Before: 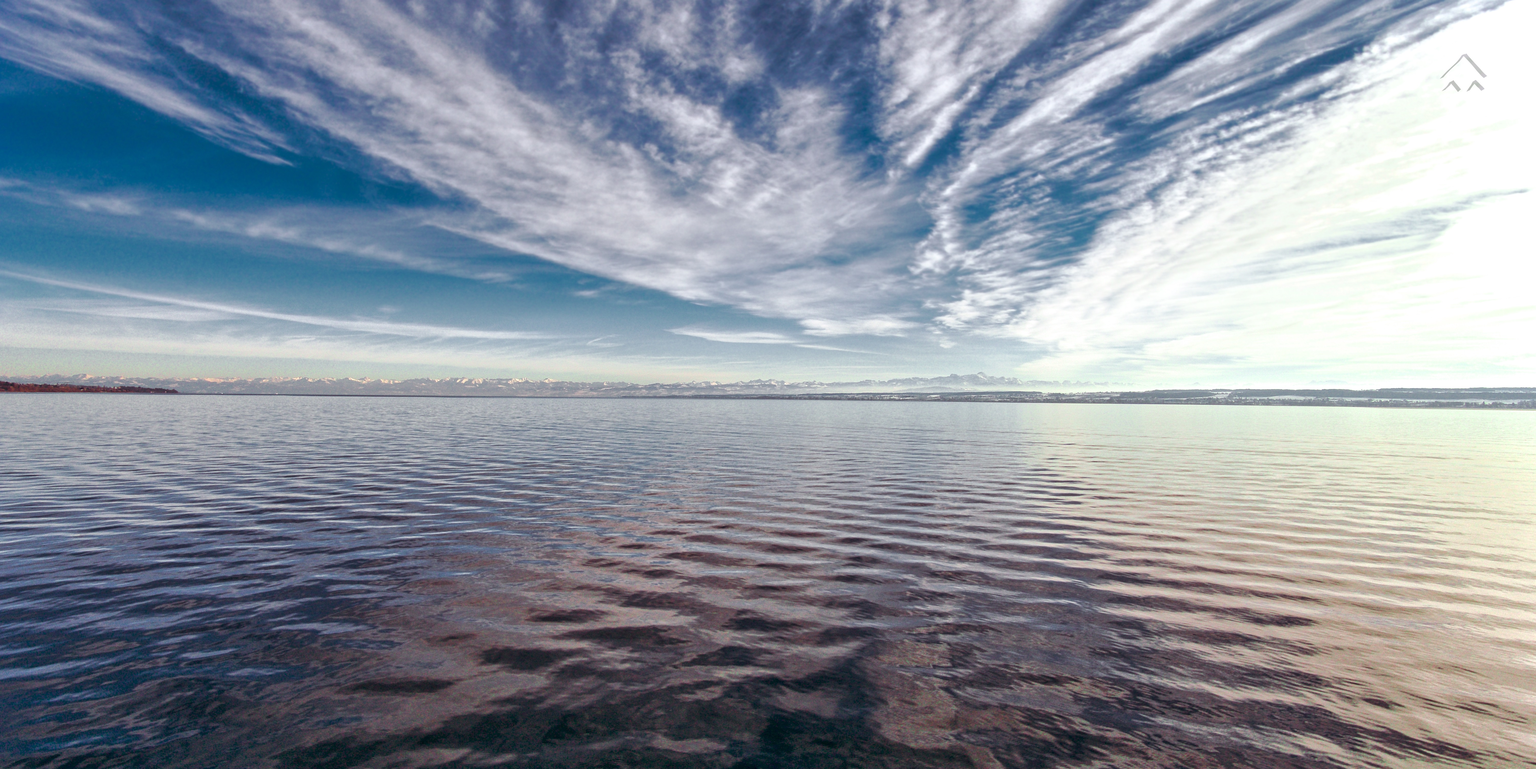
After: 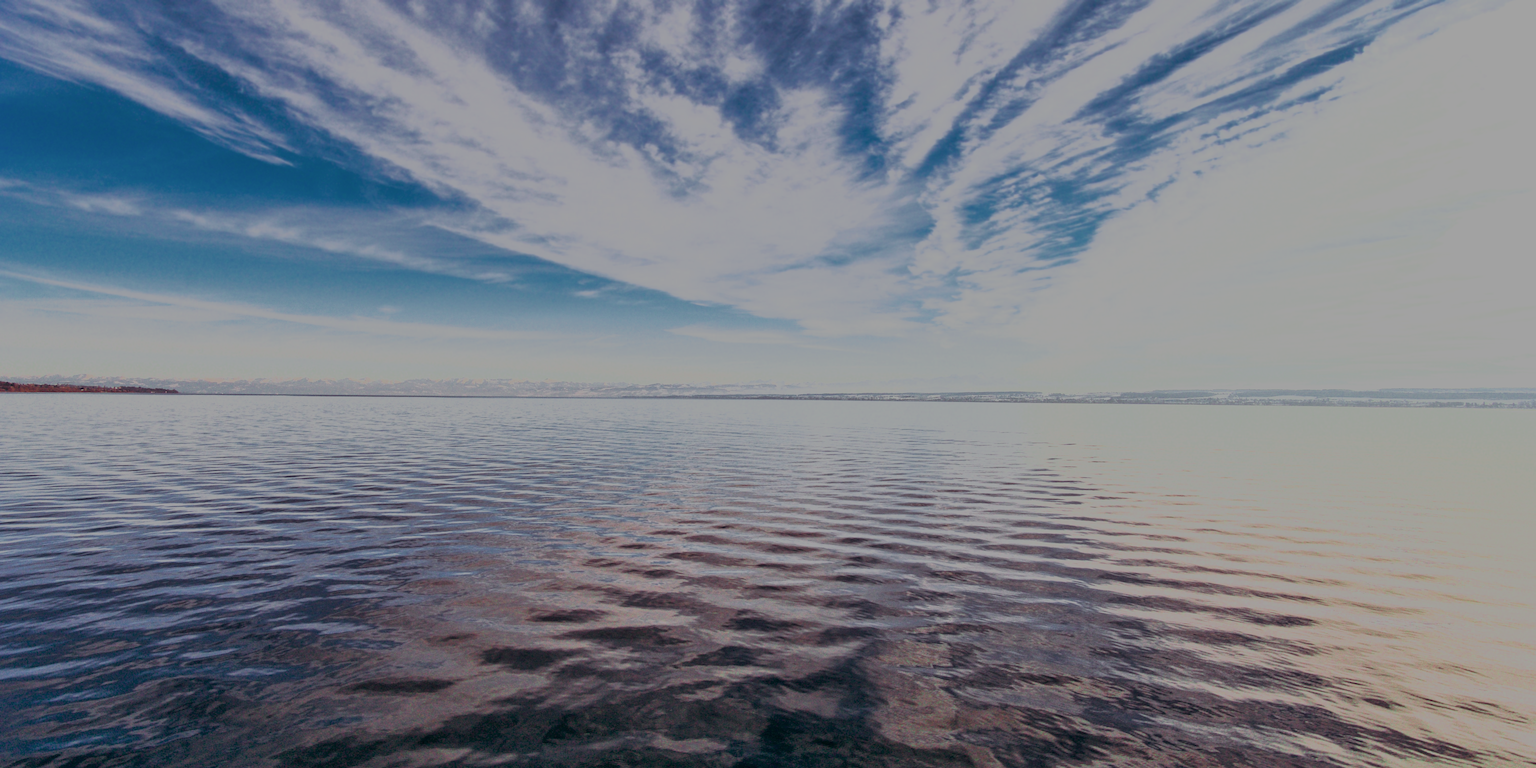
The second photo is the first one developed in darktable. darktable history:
filmic rgb: black relative exposure -13.07 EV, white relative exposure 4.05 EV, target white luminance 85.041%, hardness 6.28, latitude 42.09%, contrast 0.858, shadows ↔ highlights balance 8.86%
